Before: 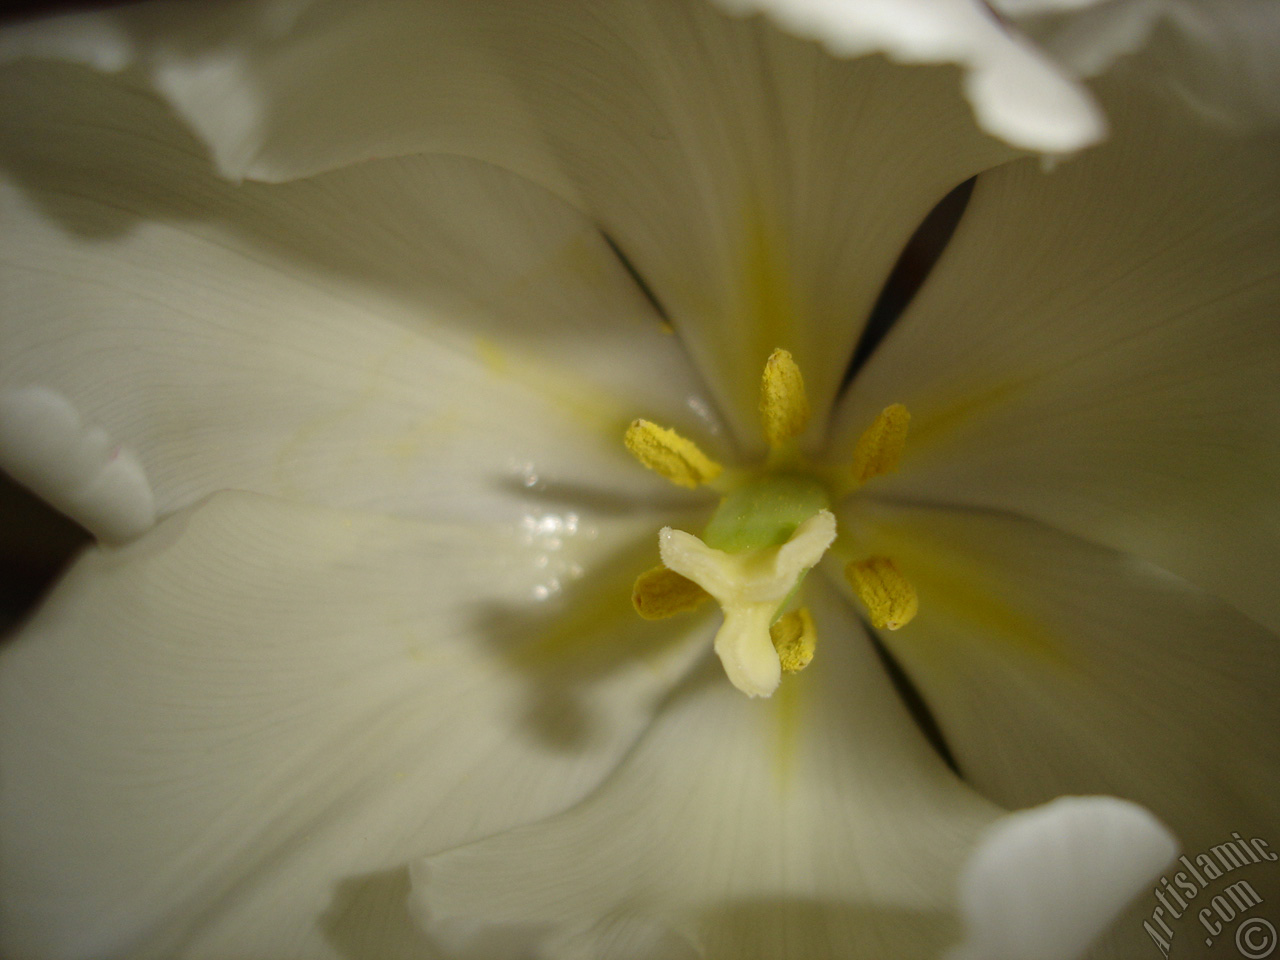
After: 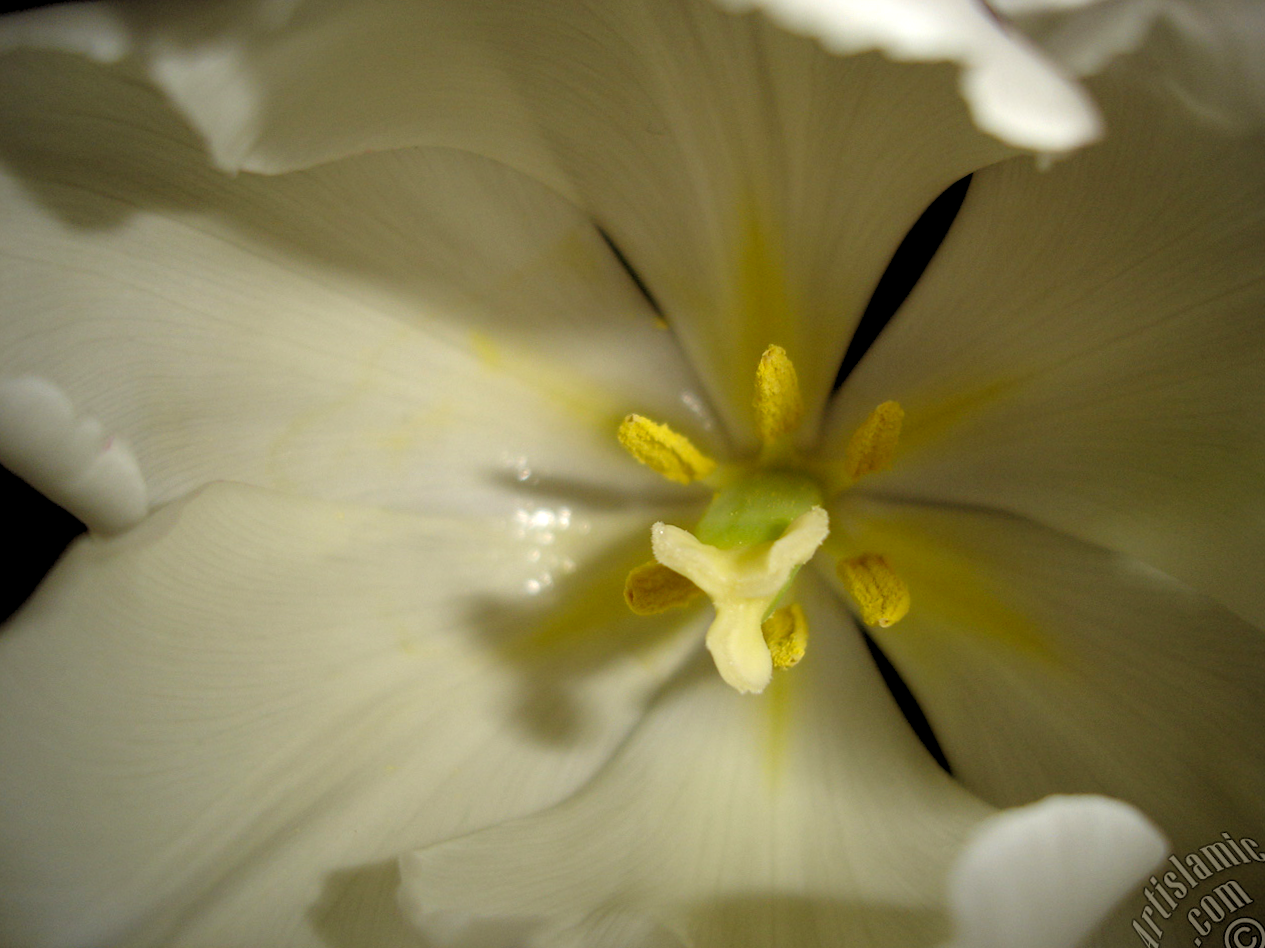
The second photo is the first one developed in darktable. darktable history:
rgb levels: levels [[0.013, 0.434, 0.89], [0, 0.5, 1], [0, 0.5, 1]]
color balance: contrast 10%
crop and rotate: angle -0.5°
